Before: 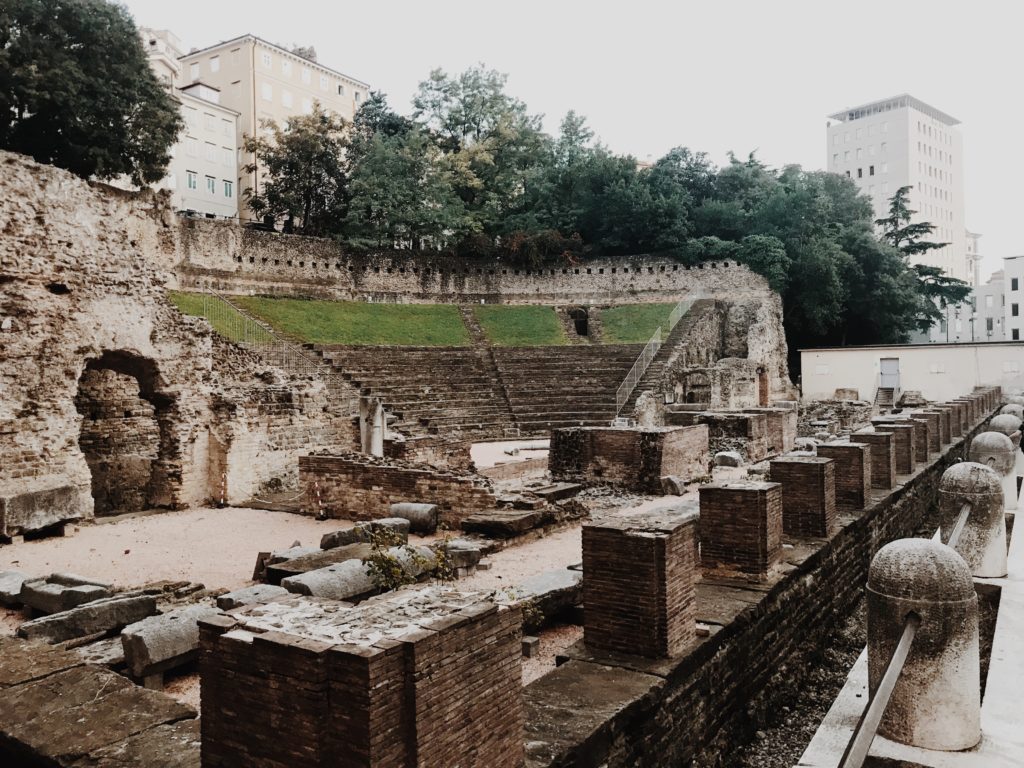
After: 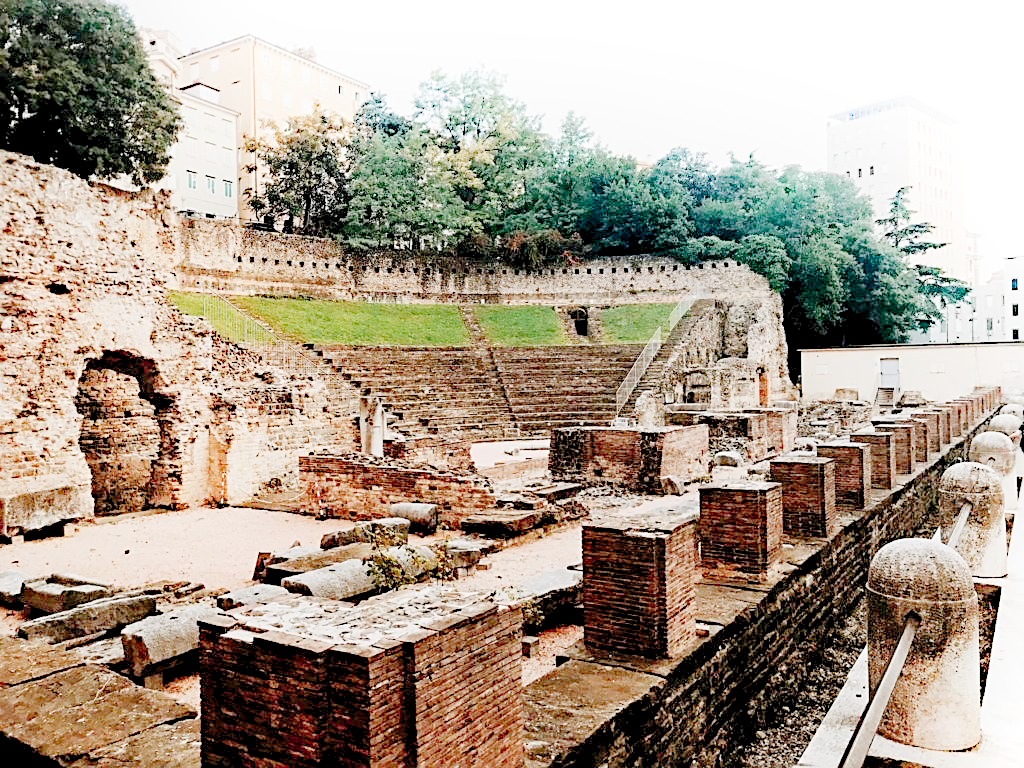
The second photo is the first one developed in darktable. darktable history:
haze removal: strength 0.287, distance 0.253, compatibility mode true, adaptive false
sharpen: amount 0.499
filmic rgb: black relative exposure -8.84 EV, white relative exposure 4.99 EV, target black luminance 0%, hardness 3.76, latitude 66.5%, contrast 0.818, highlights saturation mix 10.36%, shadows ↔ highlights balance 20.2%, add noise in highlights 0.002, preserve chrominance no, color science v3 (2019), use custom middle-gray values true, iterations of high-quality reconstruction 0, contrast in highlights soft
levels: levels [0.008, 0.318, 0.836]
shadows and highlights: highlights 72.16, soften with gaussian
local contrast: highlights 107%, shadows 100%, detail 120%, midtone range 0.2
